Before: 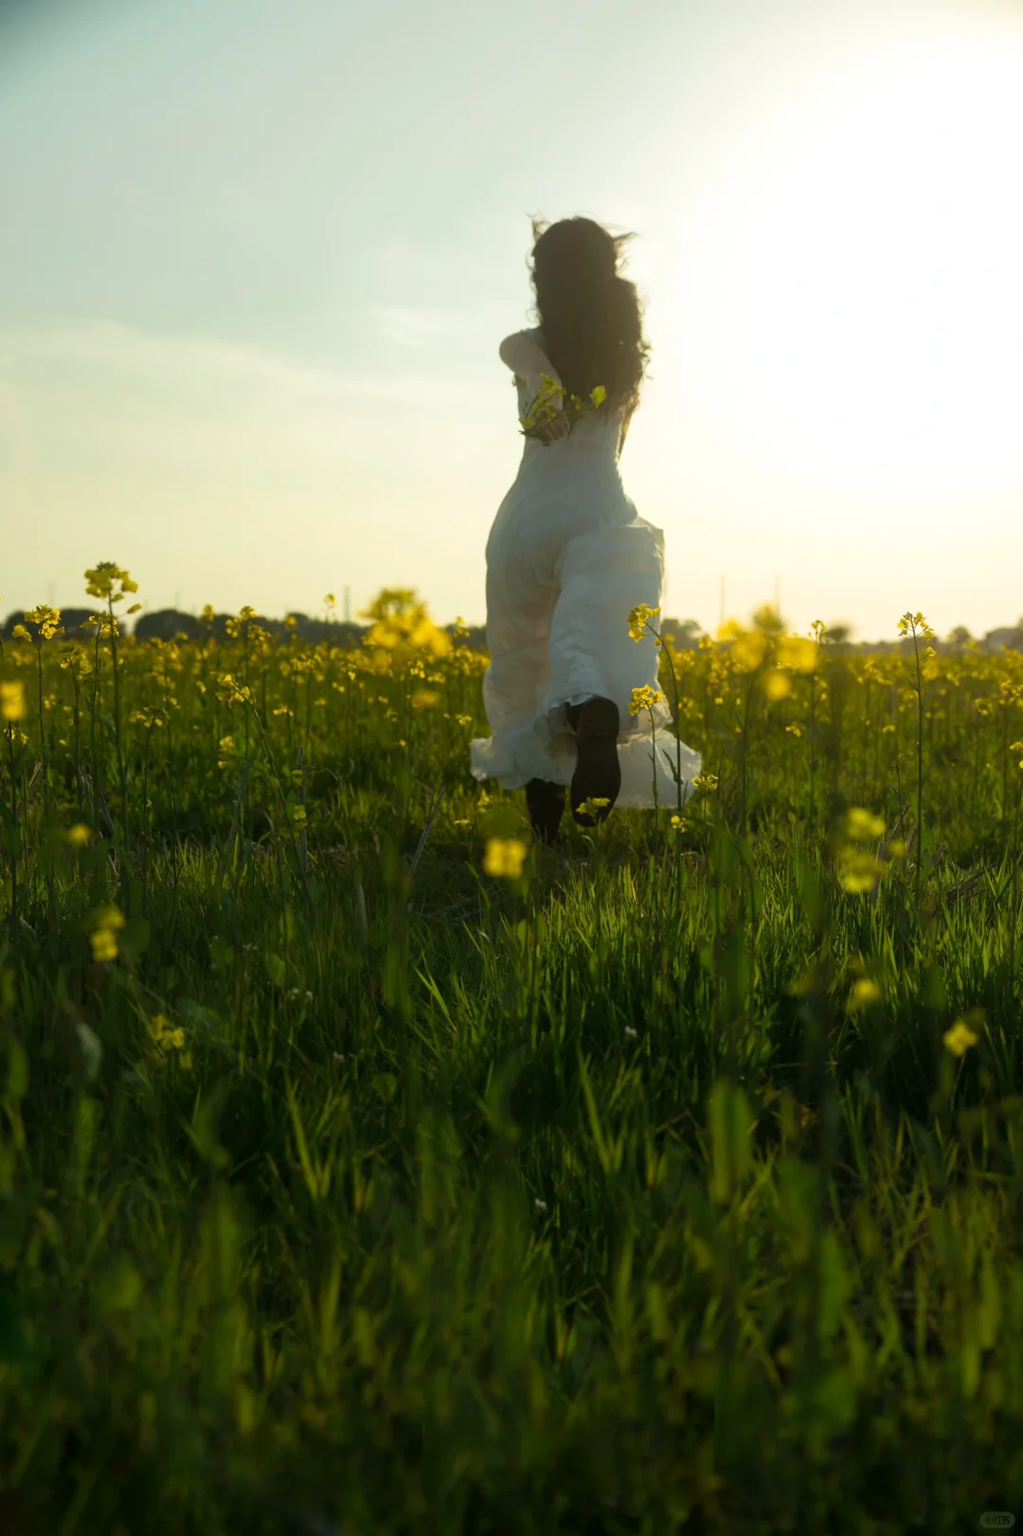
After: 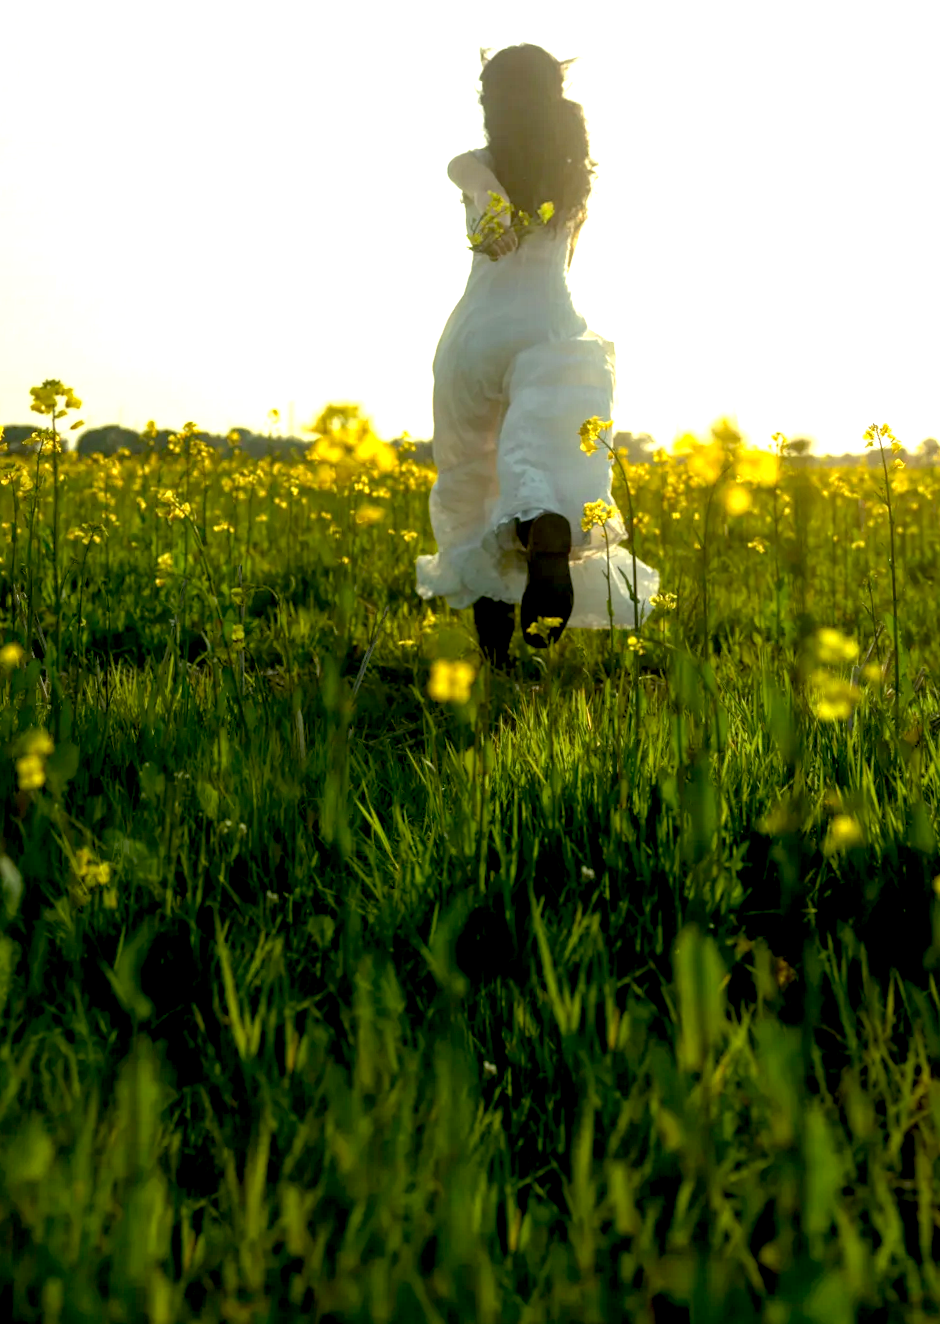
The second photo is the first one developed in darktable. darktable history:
exposure: black level correction 0.01, exposure 1 EV, compensate highlight preservation false
rotate and perspective: rotation 0.128°, lens shift (vertical) -0.181, lens shift (horizontal) -0.044, shear 0.001, automatic cropping off
crop and rotate: left 10.071%, top 10.071%, right 10.02%, bottom 10.02%
local contrast: on, module defaults
